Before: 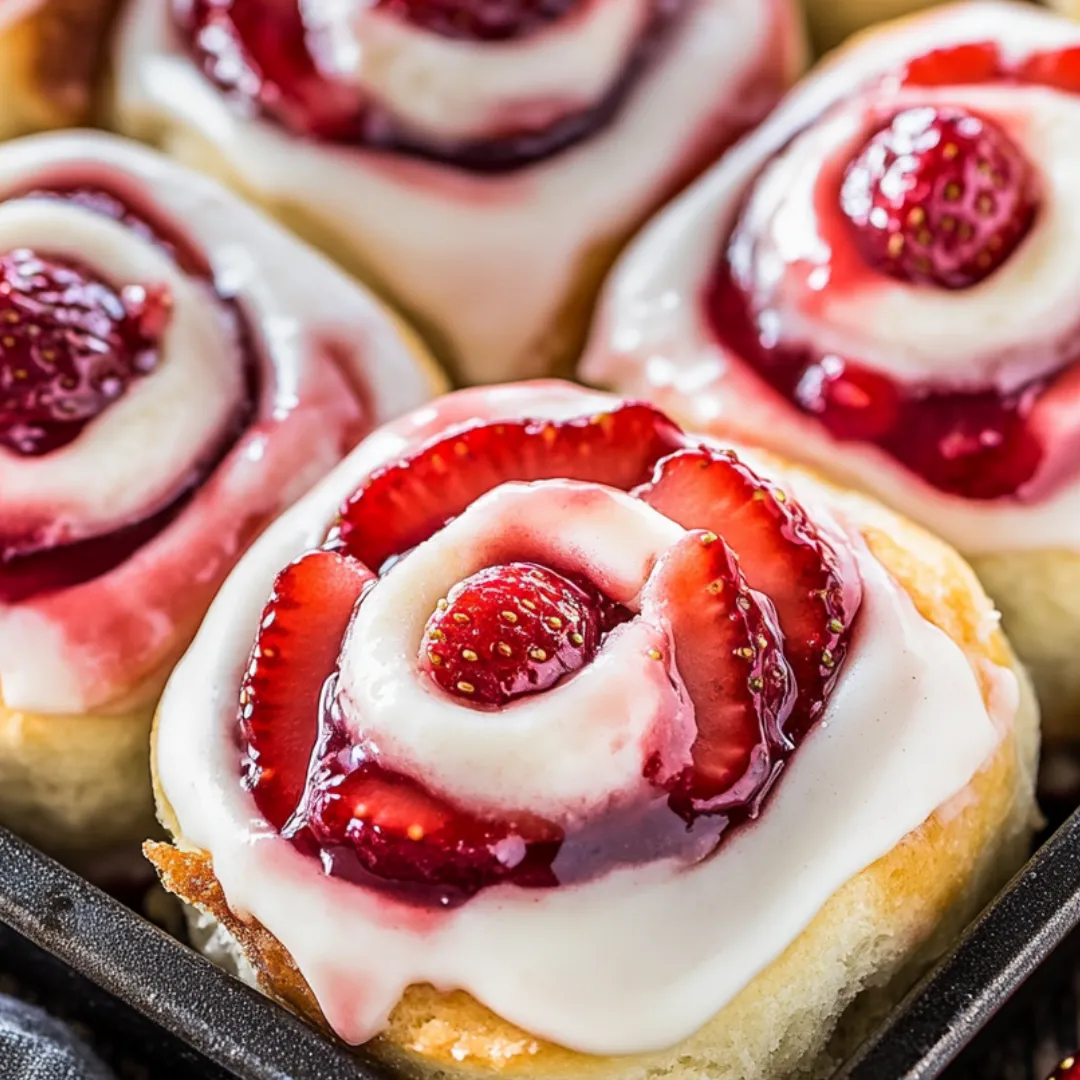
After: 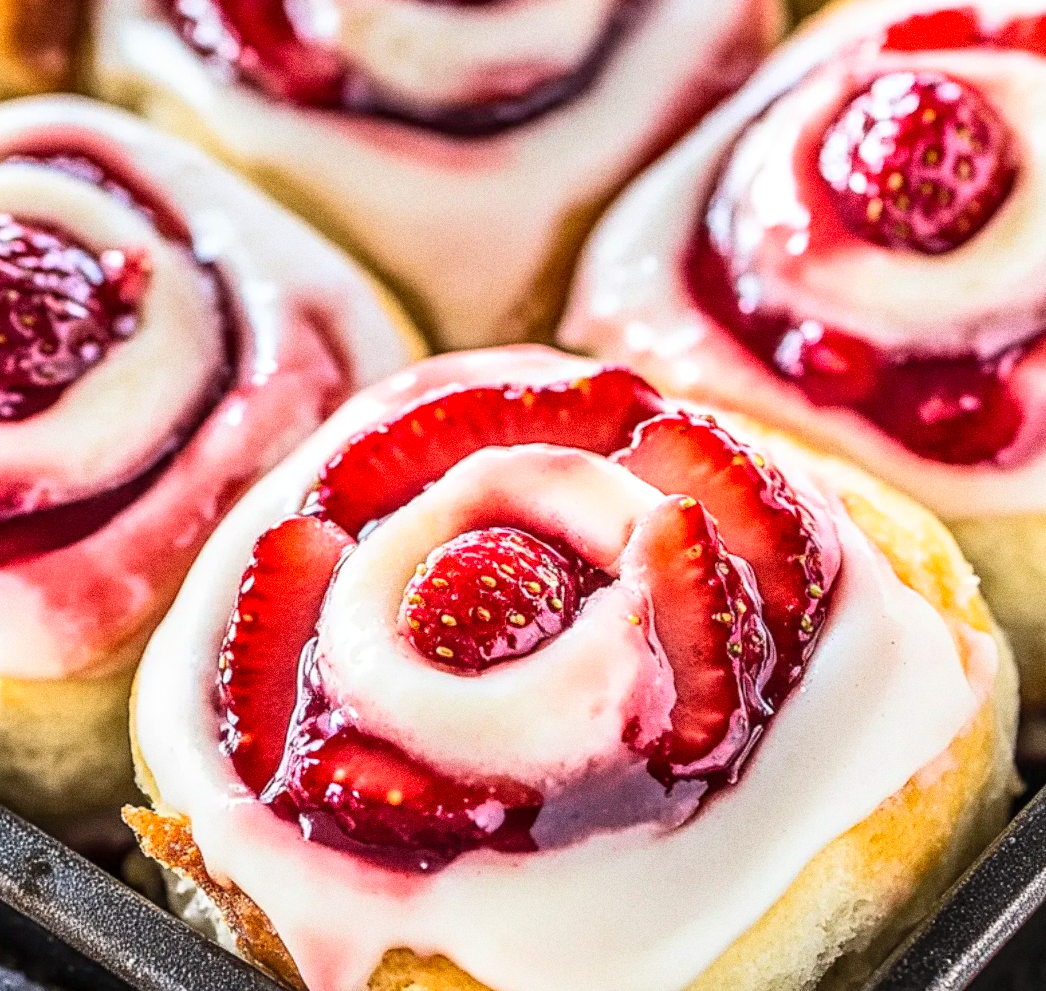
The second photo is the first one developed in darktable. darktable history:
contrast brightness saturation: contrast 0.2, brightness 0.16, saturation 0.22
grain: coarseness 0.09 ISO, strength 40%
crop: left 1.964%, top 3.251%, right 1.122%, bottom 4.933%
local contrast: on, module defaults
